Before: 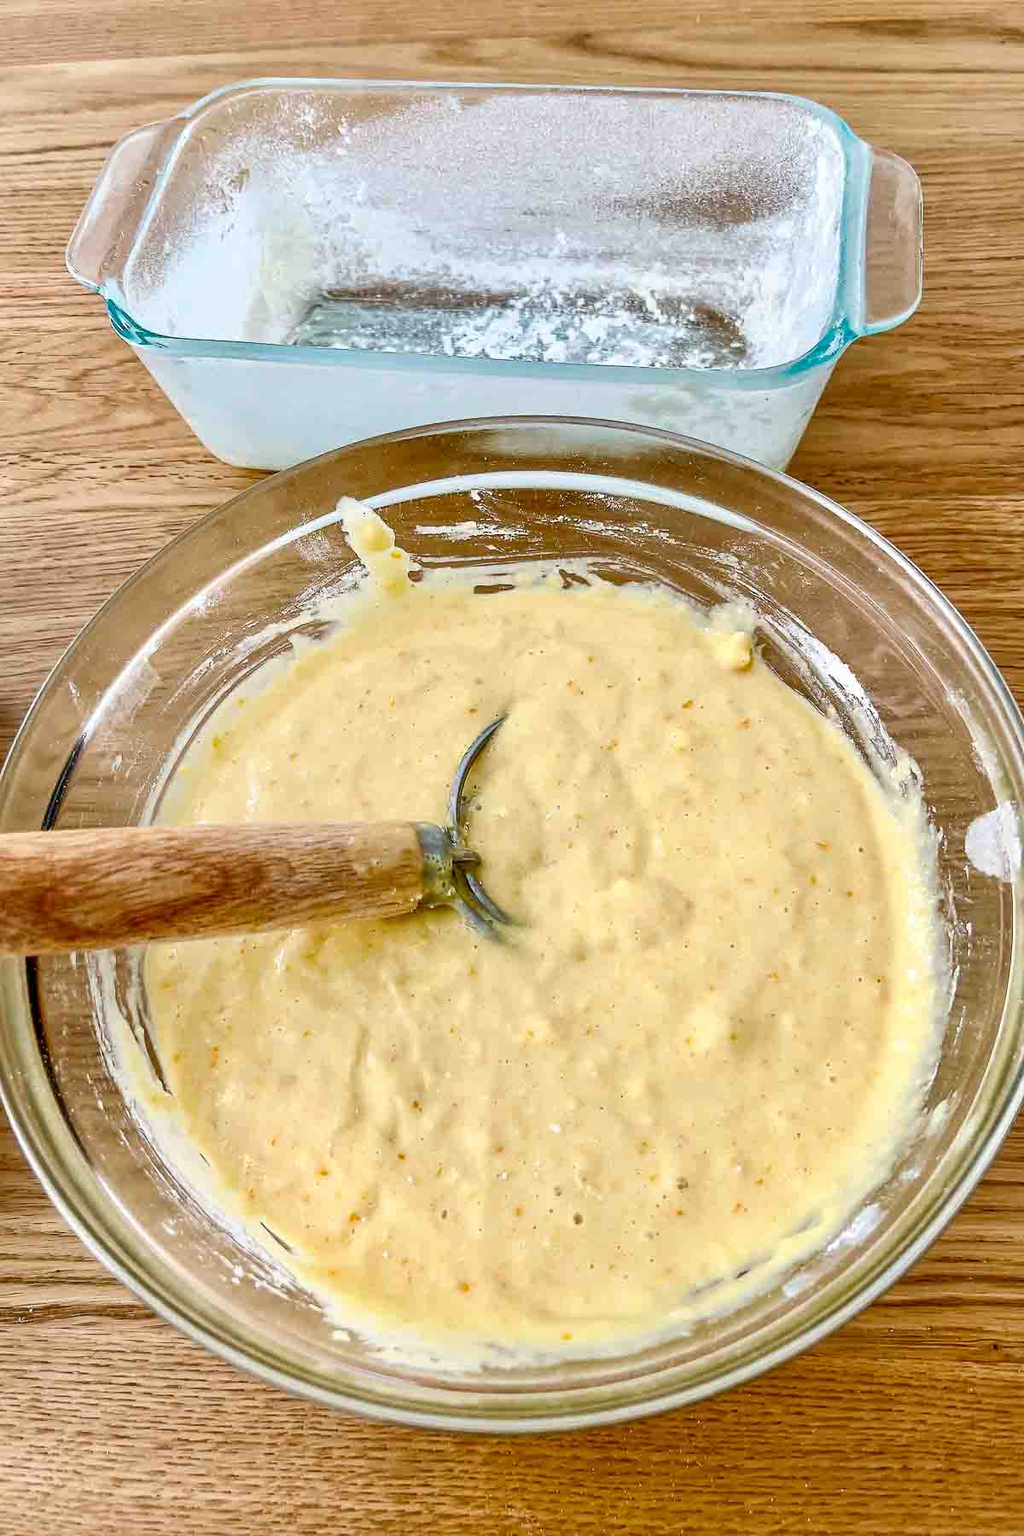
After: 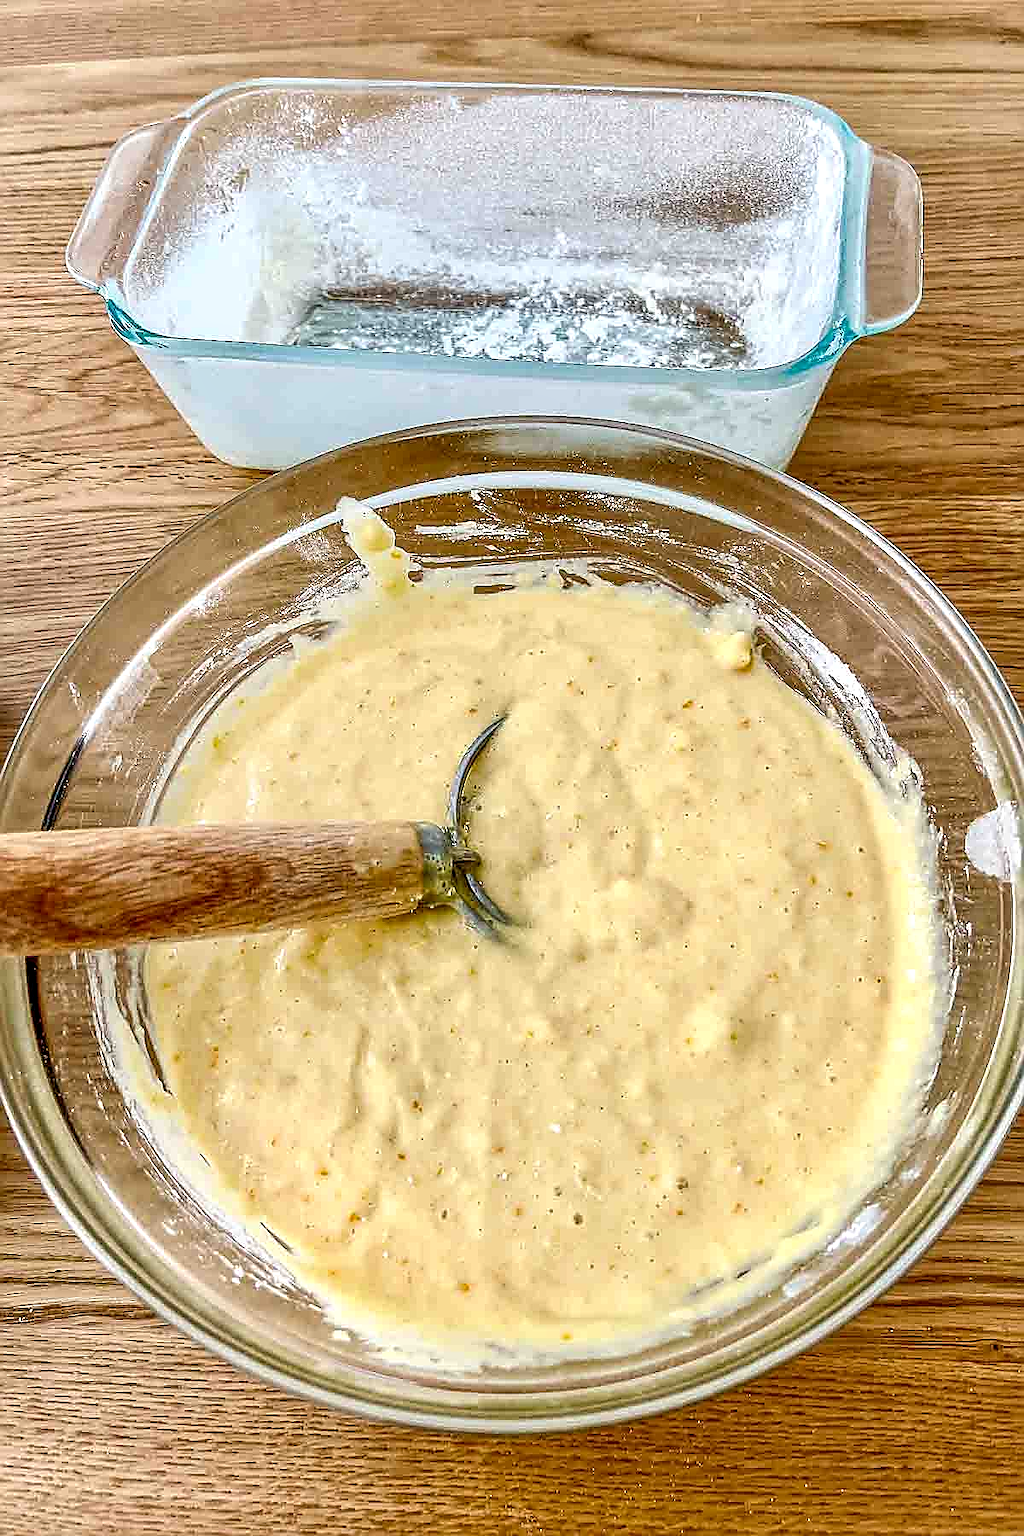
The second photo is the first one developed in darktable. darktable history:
sharpen: radius 1.359, amount 1.234, threshold 0.647
local contrast: detail 130%
